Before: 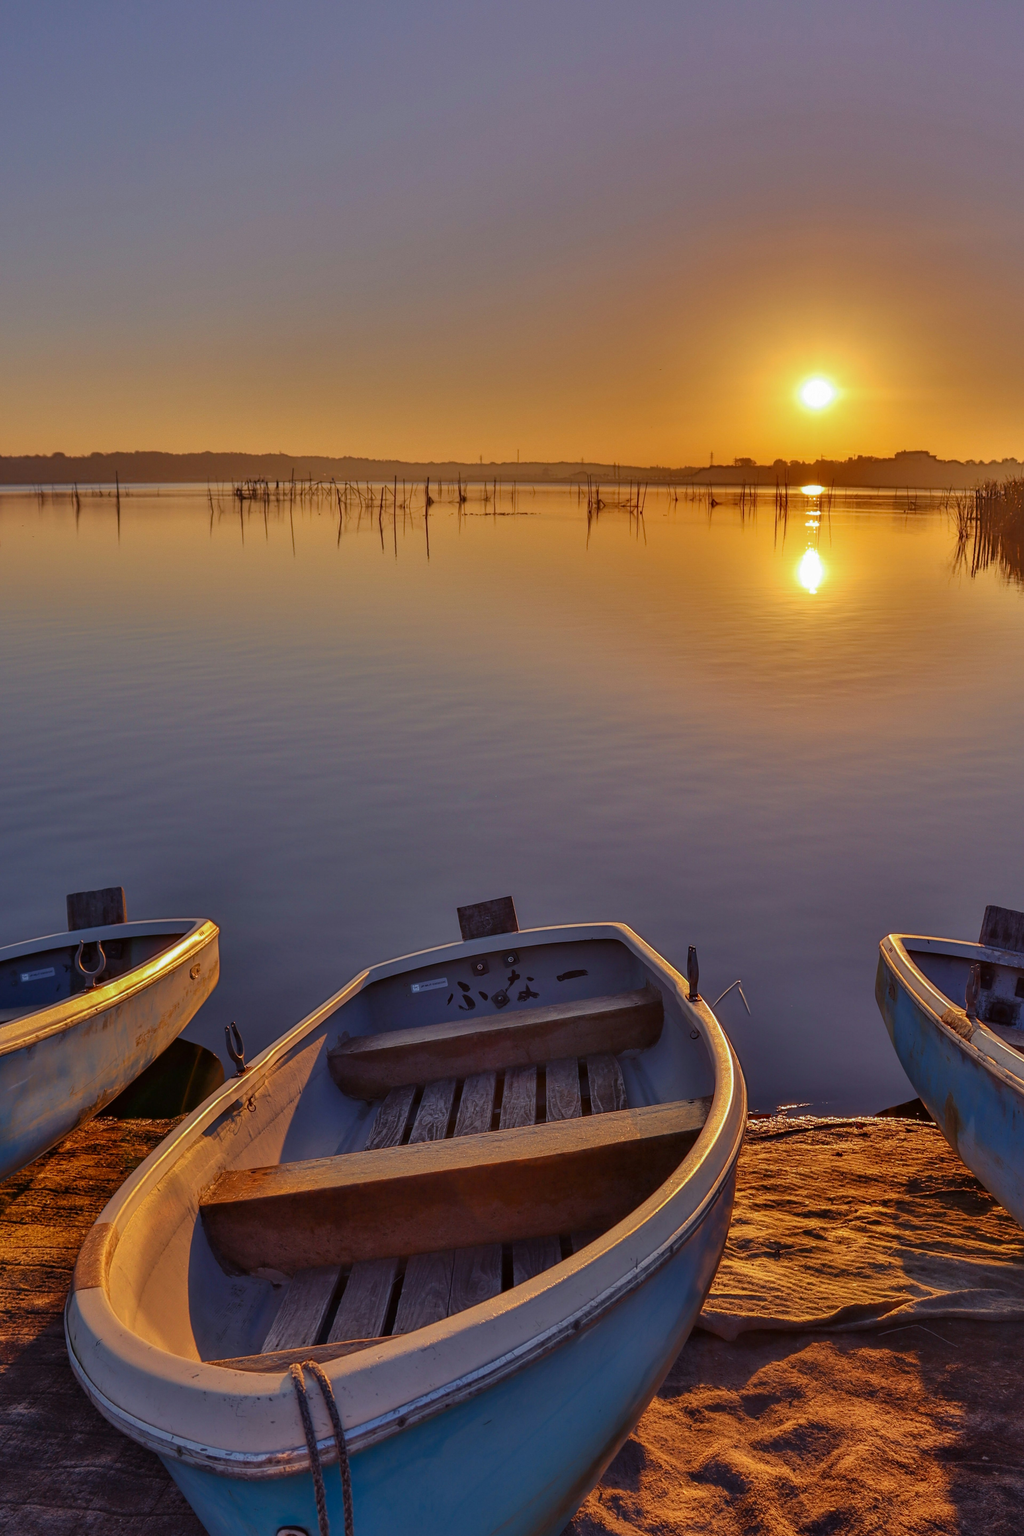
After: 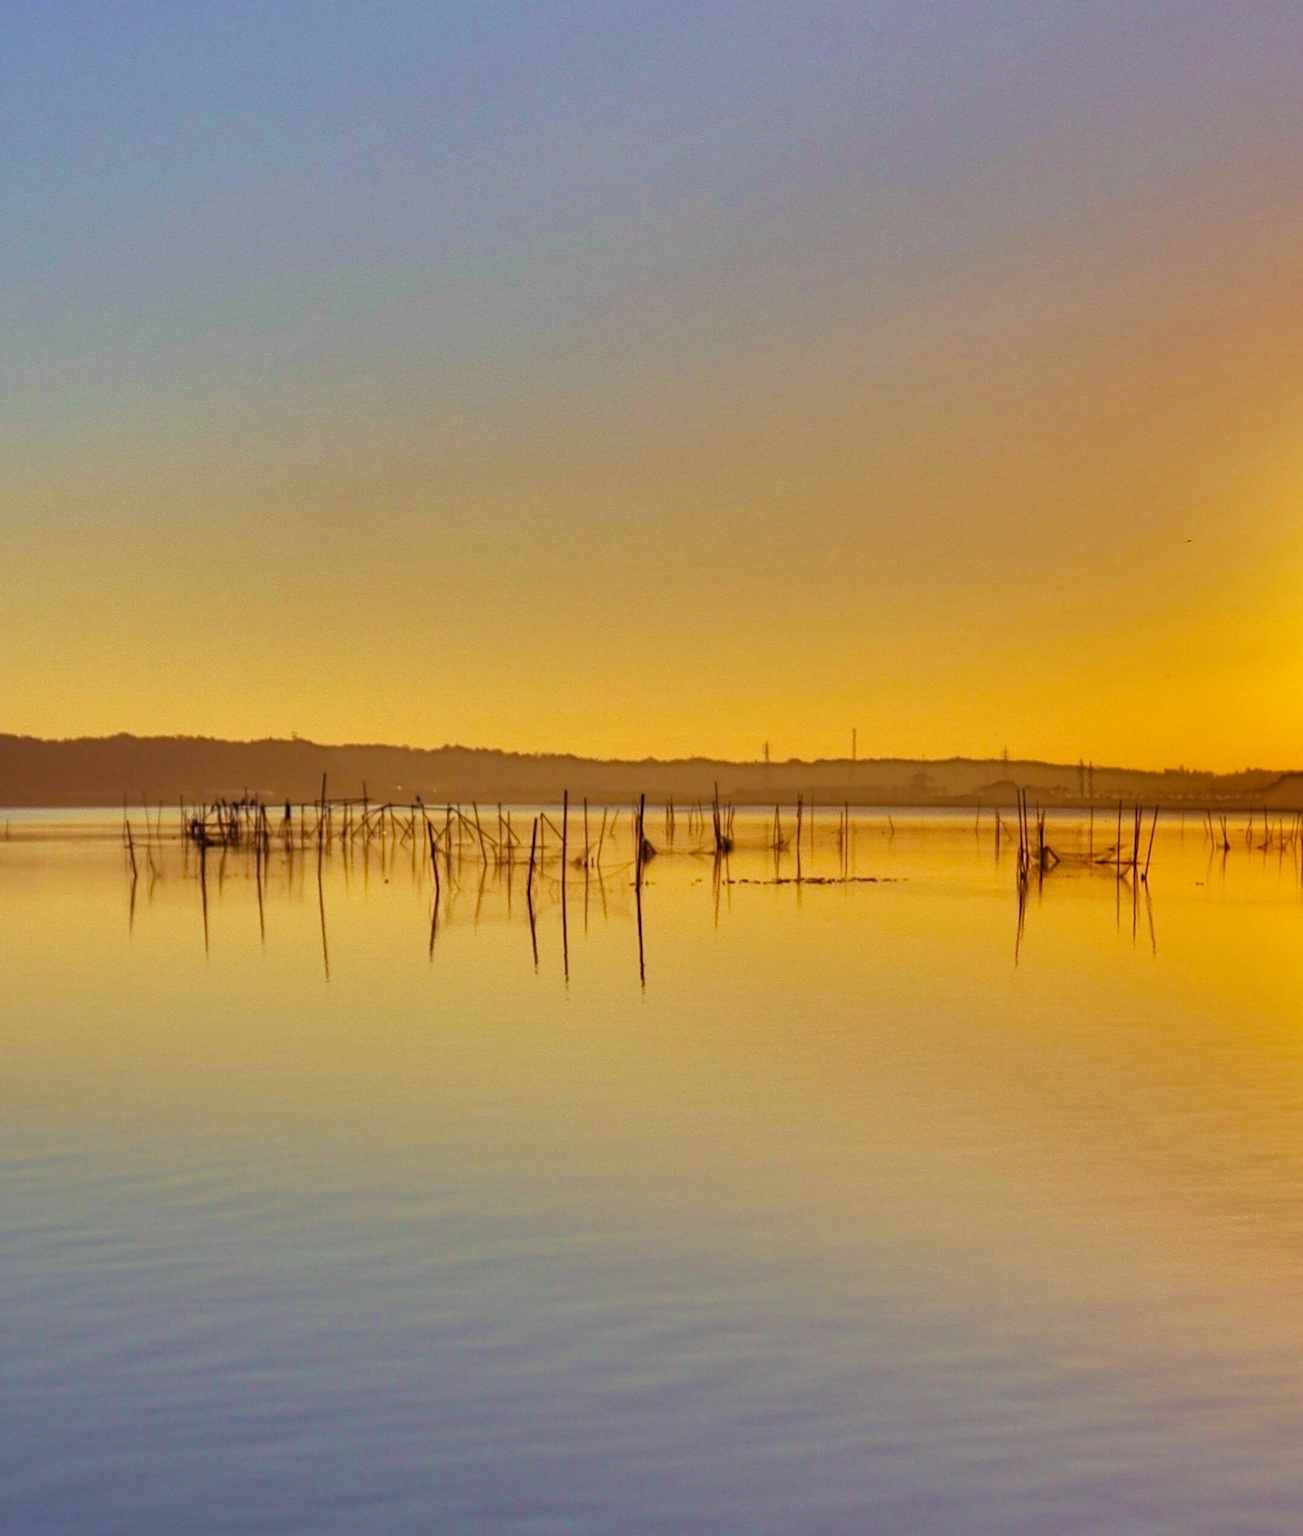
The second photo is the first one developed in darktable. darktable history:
velvia: on, module defaults
crop: left 15.158%, top 9.108%, right 30.727%, bottom 48.375%
exposure: exposure 0.202 EV, compensate exposure bias true, compensate highlight preservation false
color balance rgb: highlights gain › chroma 4.104%, highlights gain › hue 201.78°, perceptual saturation grading › global saturation 10.396%, perceptual brilliance grading › highlights 8.012%, perceptual brilliance grading › mid-tones 3.885%, perceptual brilliance grading › shadows 2.249%, global vibrance 20%
levels: levels [0.062, 0.494, 0.925]
